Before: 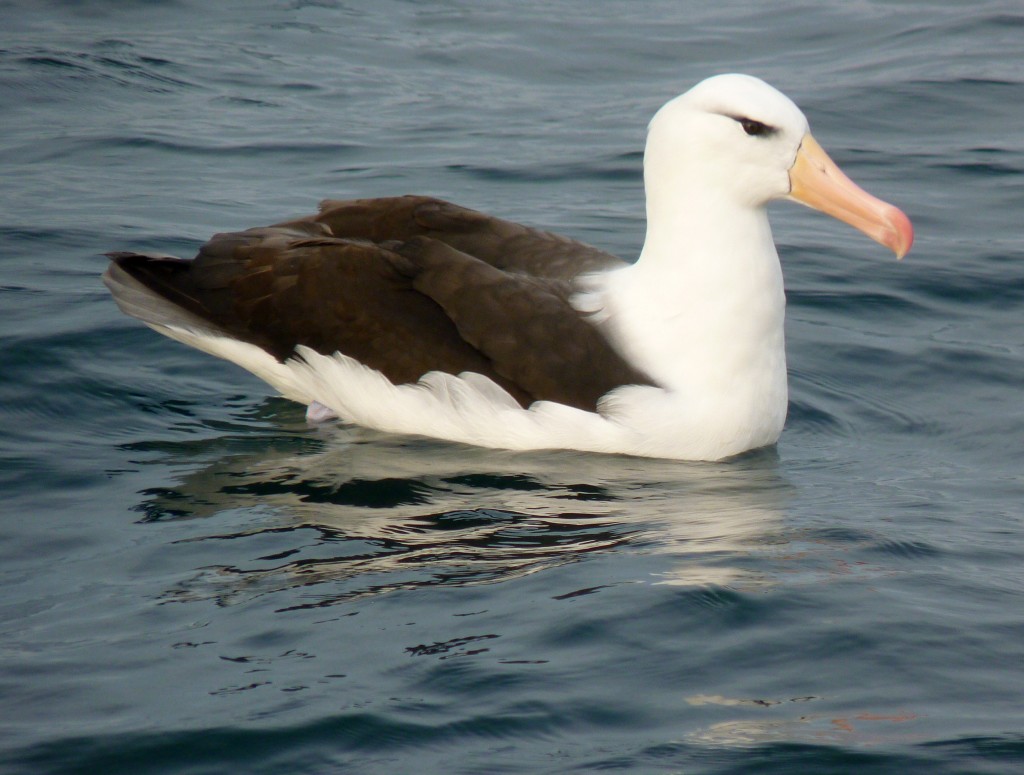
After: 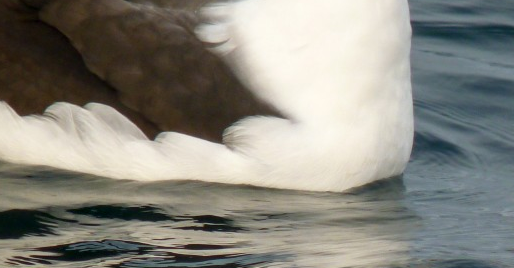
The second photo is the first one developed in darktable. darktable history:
contrast equalizer: y [[0.5 ×4, 0.467, 0.376], [0.5 ×6], [0.5 ×6], [0 ×6], [0 ×6]]
local contrast: on, module defaults
crop: left 36.607%, top 34.735%, right 13.146%, bottom 30.611%
